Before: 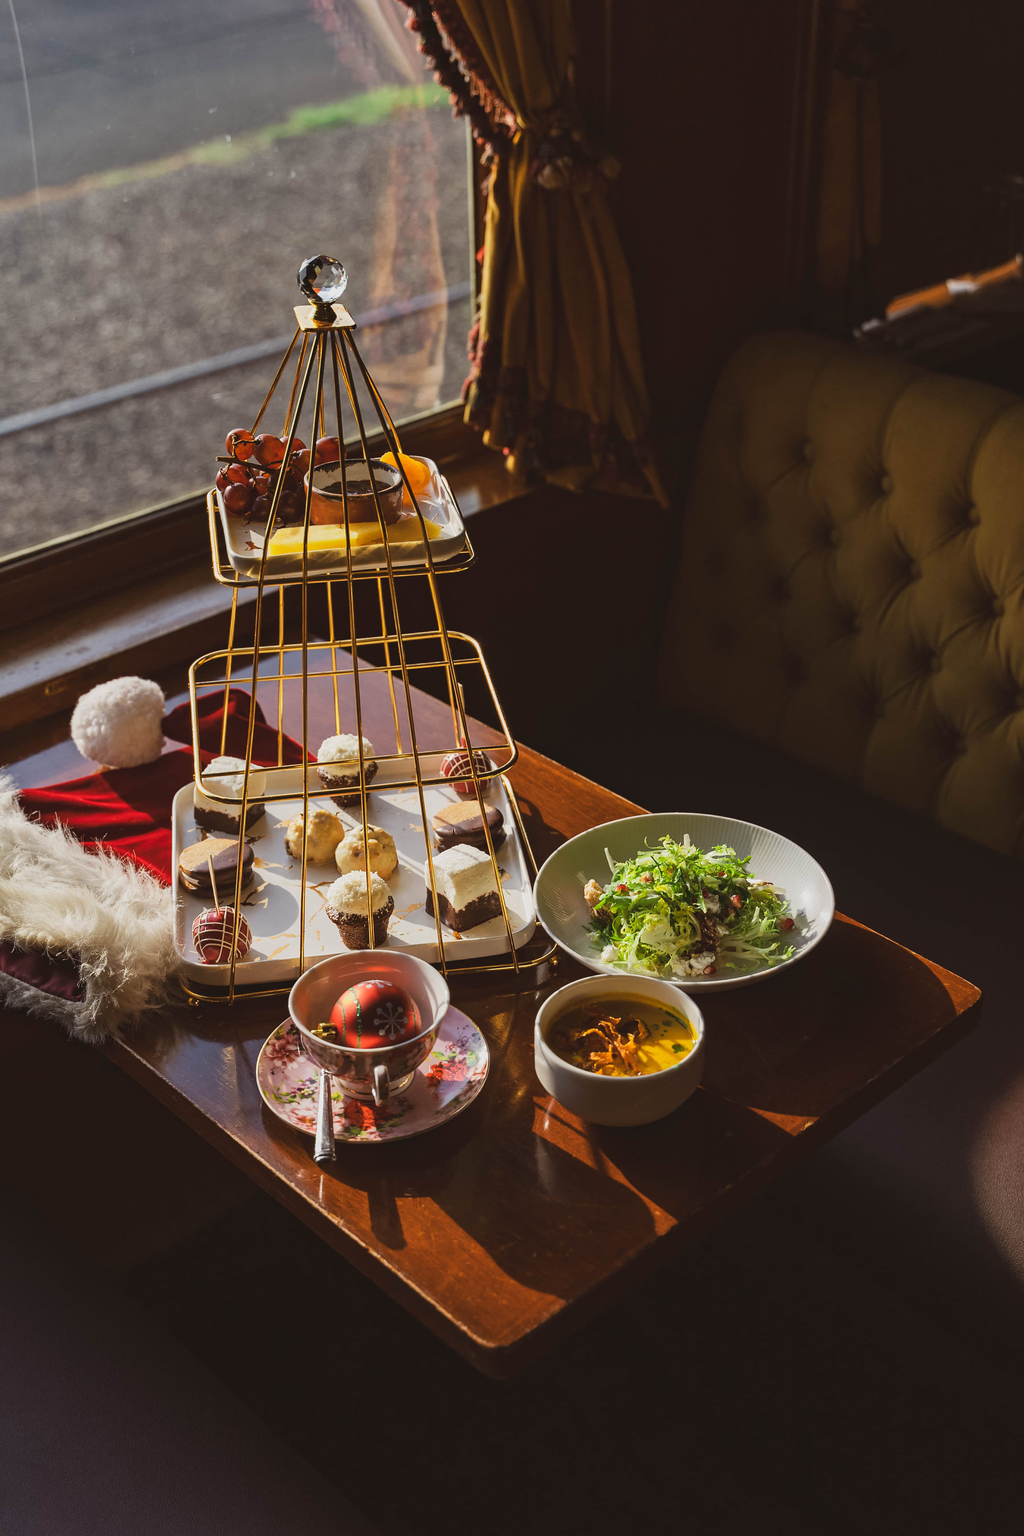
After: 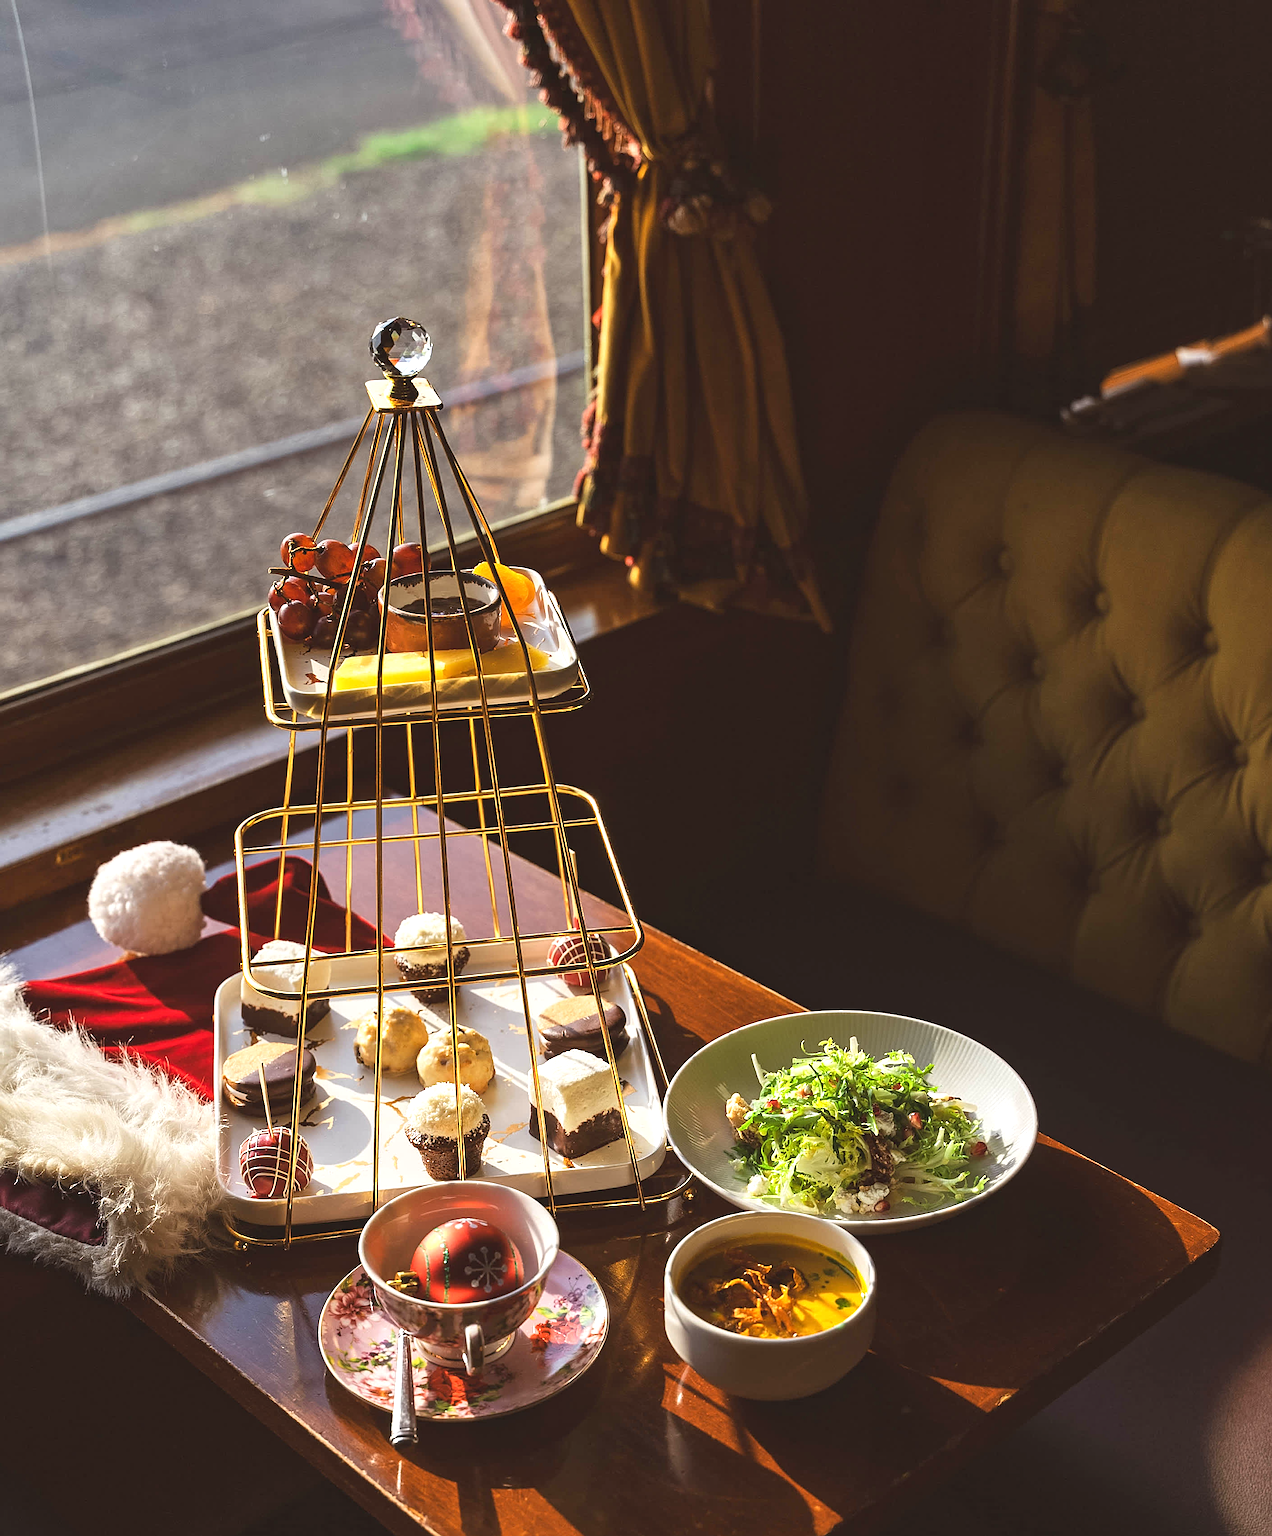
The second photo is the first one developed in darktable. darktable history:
sharpen: on, module defaults
crop: bottom 19.53%
exposure: exposure 0.643 EV, compensate highlight preservation false
tone equalizer: on, module defaults
